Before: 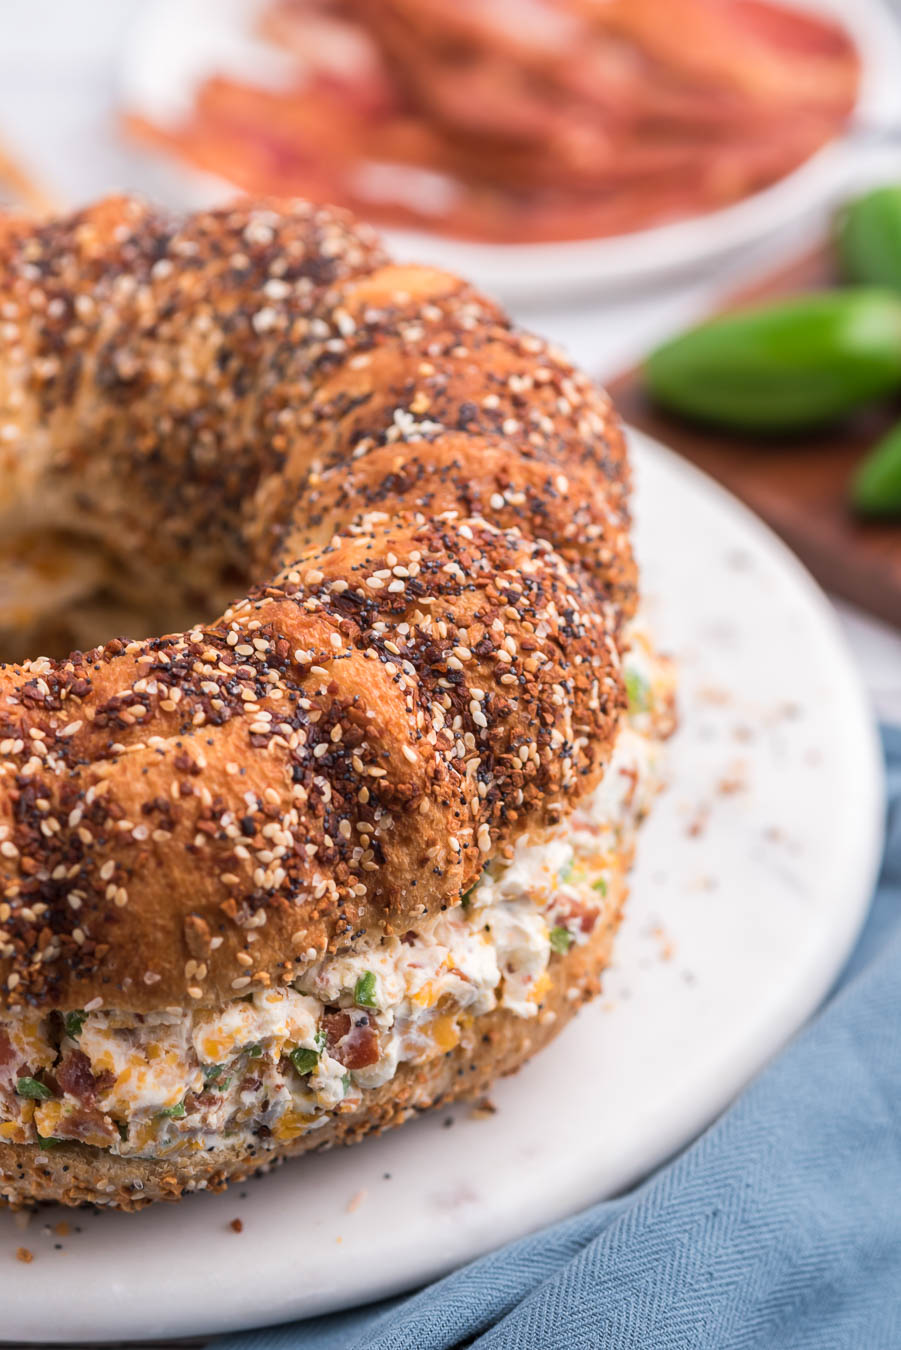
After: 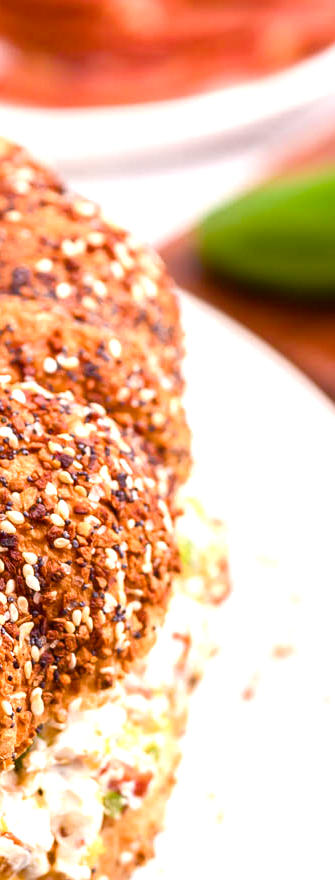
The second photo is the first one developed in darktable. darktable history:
color balance rgb: power › chroma 1.031%, power › hue 26.43°, highlights gain › chroma 1.038%, highlights gain › hue 60.19°, linear chroma grading › global chroma 6.432%, perceptual saturation grading › global saturation 20%, perceptual saturation grading › highlights -50.511%, perceptual saturation grading › shadows 30.313%, perceptual brilliance grading › global brilliance 19.662%, global vibrance 20%
crop and rotate: left 49.628%, top 10.105%, right 13.123%, bottom 24.679%
